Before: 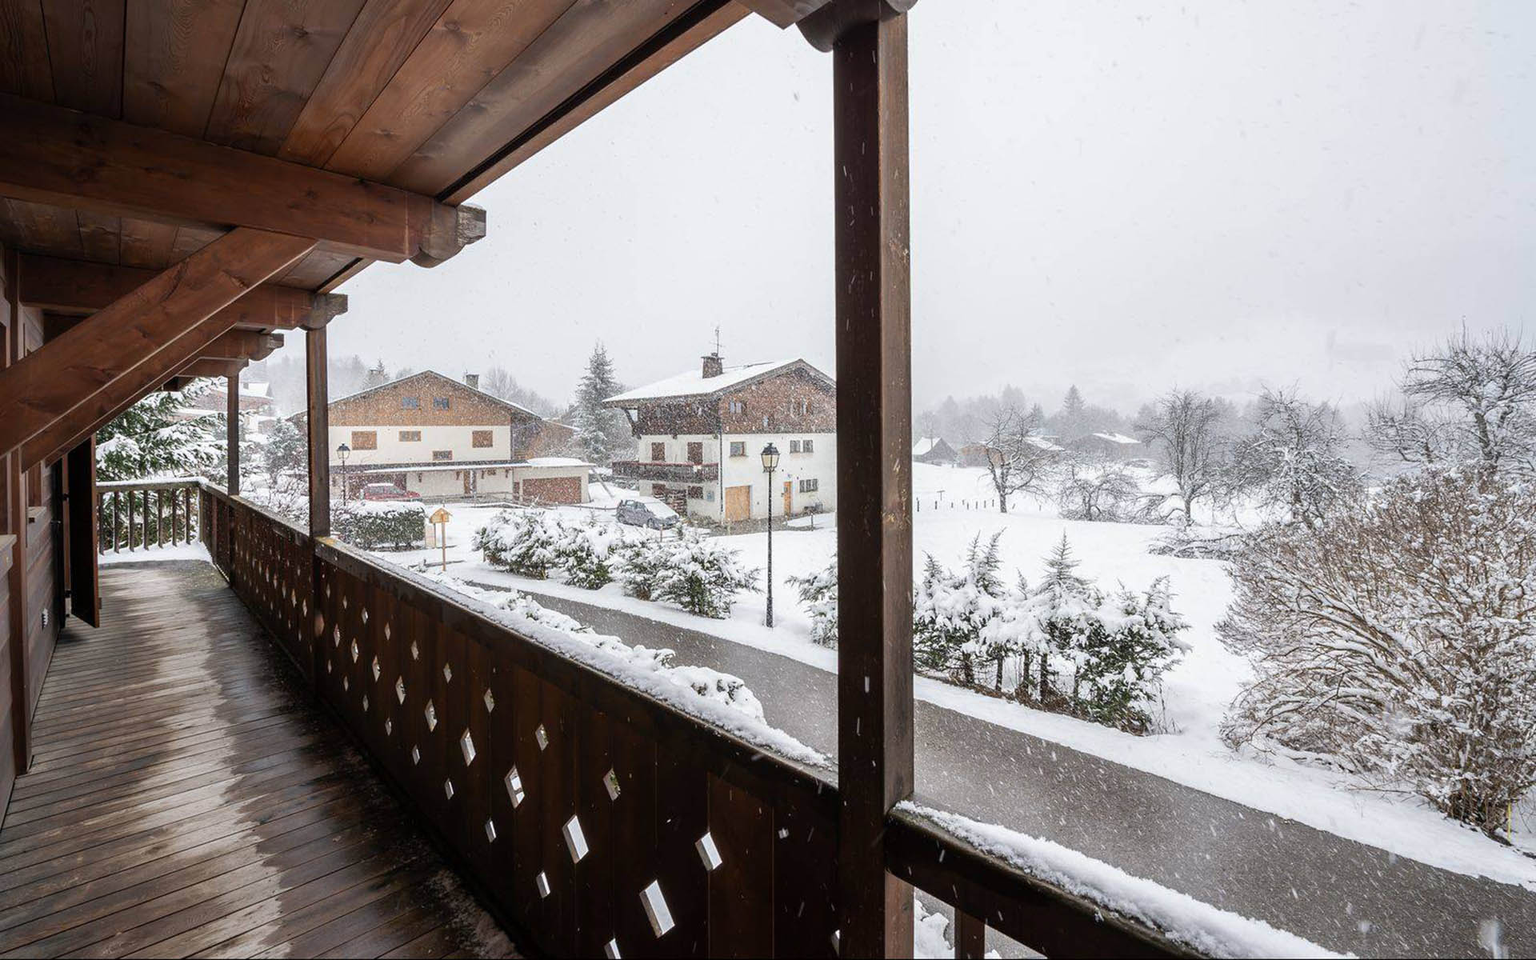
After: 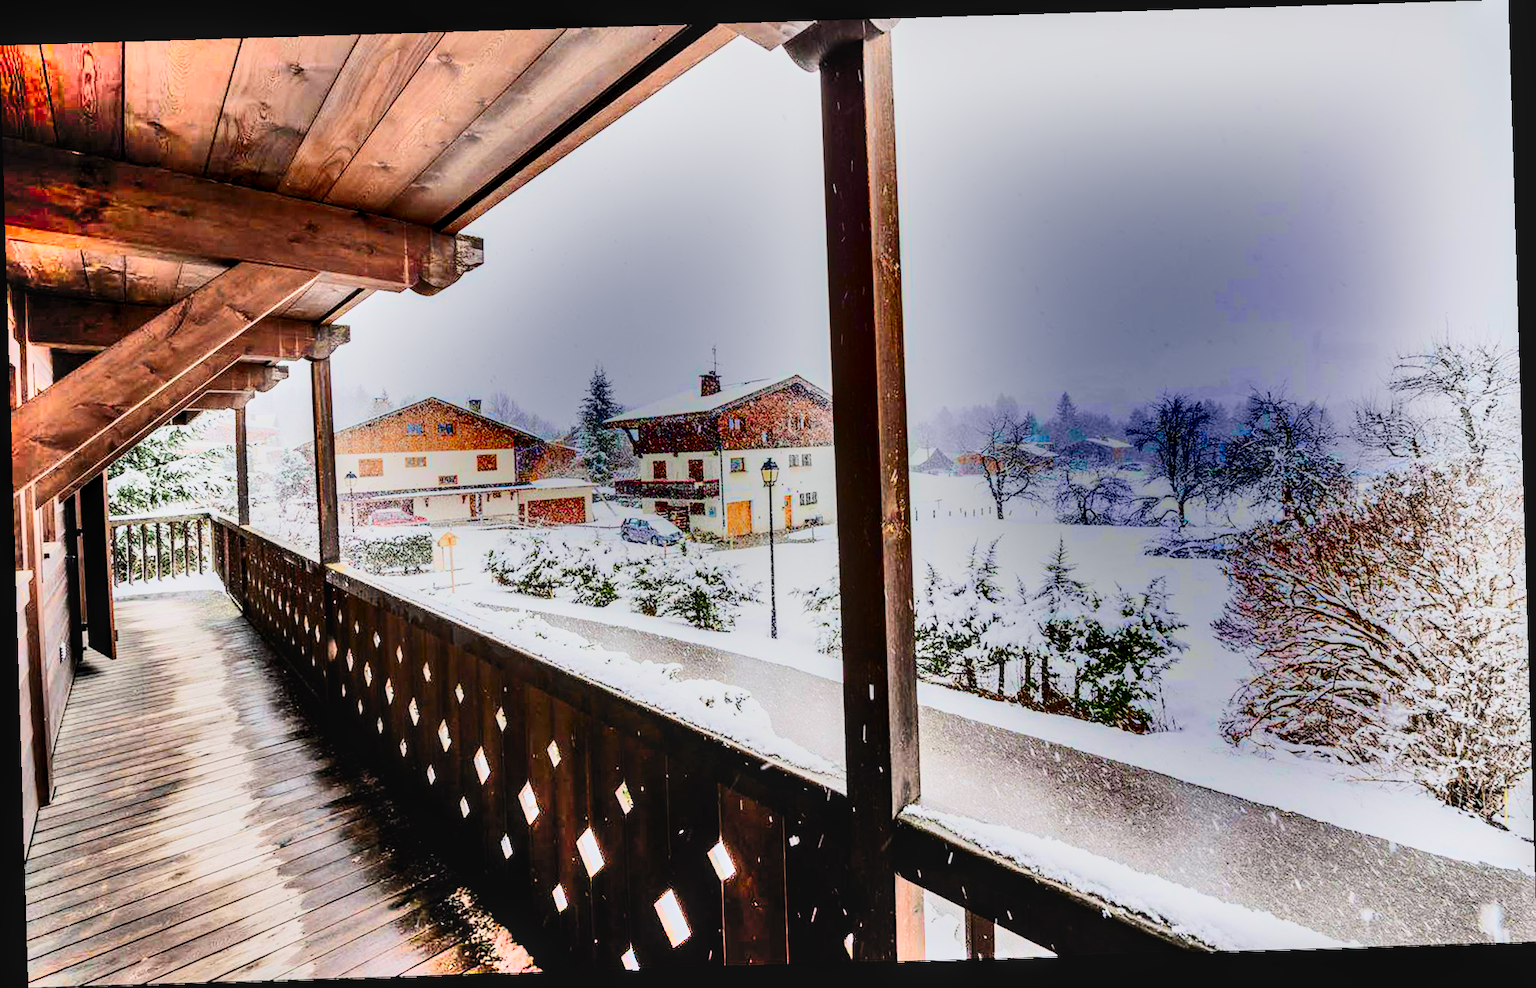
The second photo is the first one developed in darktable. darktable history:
contrast brightness saturation: contrast 0.4, brightness 0.1, saturation 0.21
local contrast: on, module defaults
rotate and perspective: rotation -1.75°, automatic cropping off
shadows and highlights: radius 123.98, shadows 100, white point adjustment -3, highlights -100, highlights color adjustment 89.84%, soften with gaussian
exposure: black level correction 0, exposure 1.625 EV, compensate exposure bias true, compensate highlight preservation false
filmic rgb: black relative exposure -4.38 EV, white relative exposure 4.56 EV, hardness 2.37, contrast 1.05
